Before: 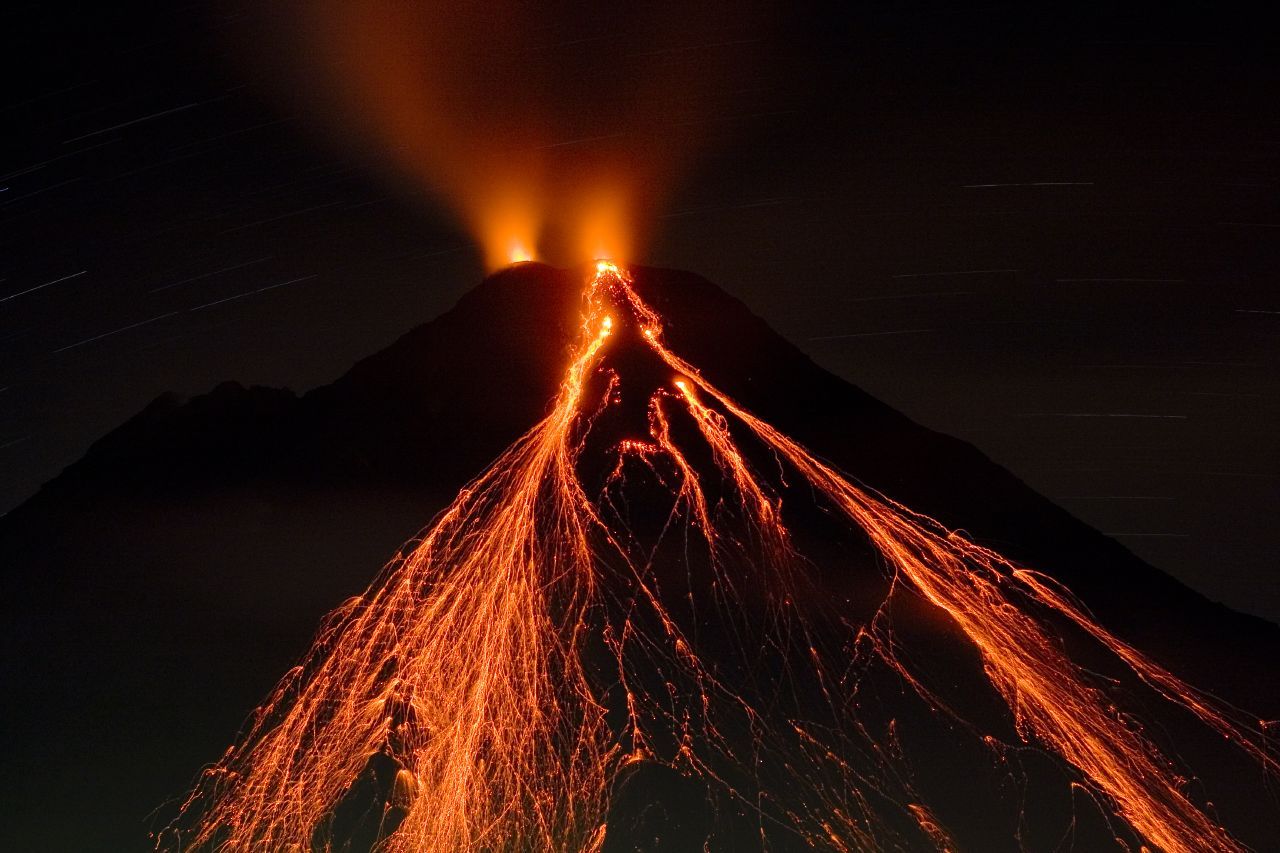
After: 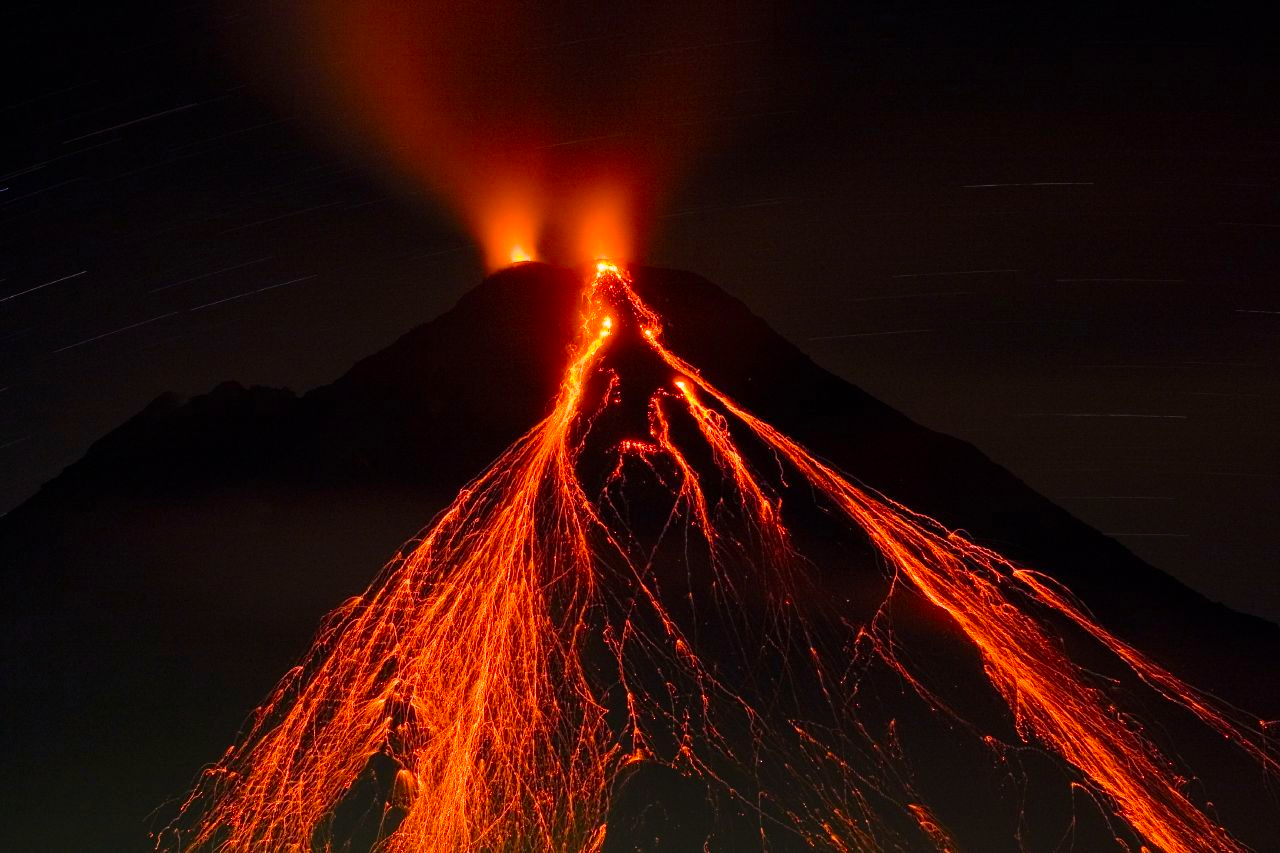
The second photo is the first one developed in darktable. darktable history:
color balance: output saturation 120%
exposure: compensate highlight preservation false
color correction: highlights a* 14.52, highlights b* 4.84
